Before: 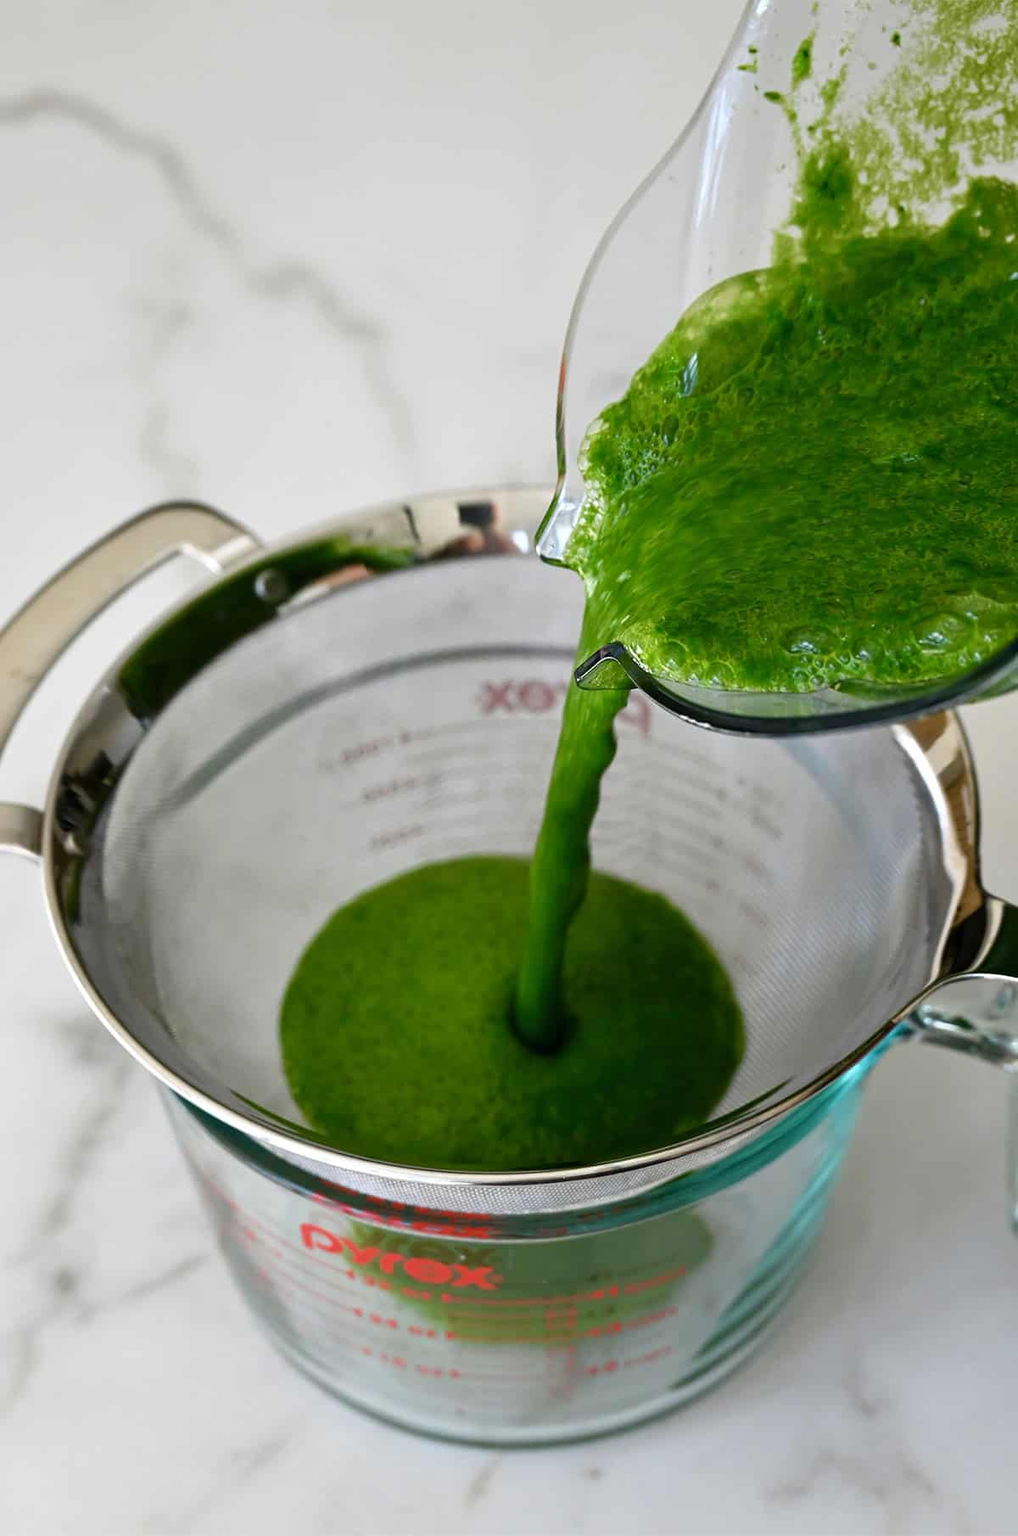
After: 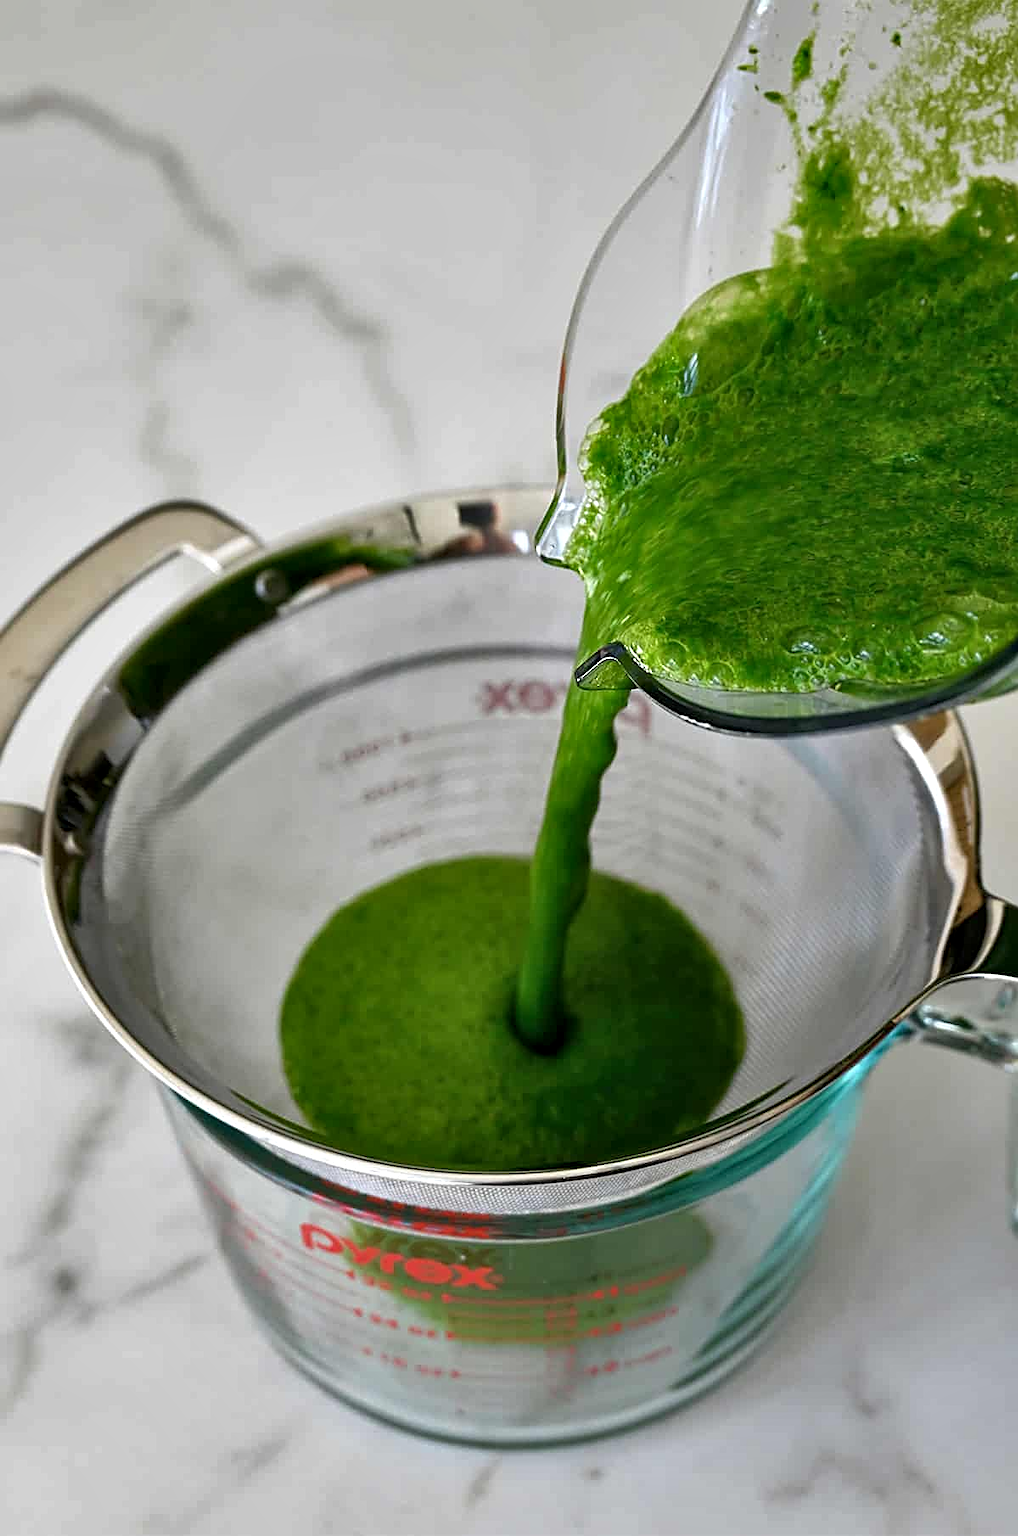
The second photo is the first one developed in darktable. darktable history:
sharpen: on, module defaults
local contrast: highlights 104%, shadows 102%, detail 120%, midtone range 0.2
shadows and highlights: highlights color adjustment 32.78%, soften with gaussian
